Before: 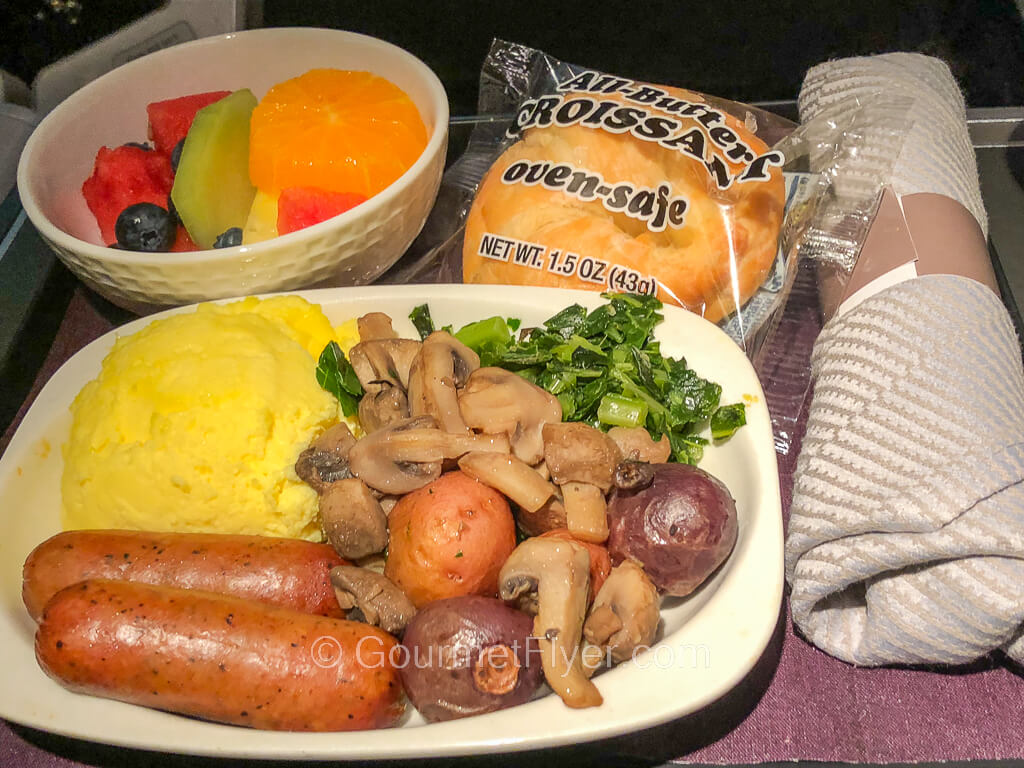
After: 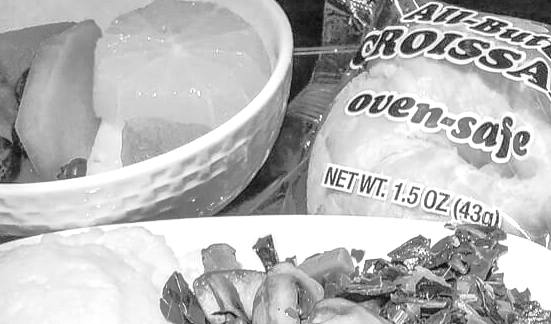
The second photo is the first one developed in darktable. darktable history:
exposure: black level correction 0, exposure 0.9 EV, compensate exposure bias true, compensate highlight preservation false
shadows and highlights: shadows 40, highlights -60
color calibration: output gray [0.22, 0.42, 0.37, 0], gray › normalize channels true, illuminant same as pipeline (D50), adaptation XYZ, x 0.346, y 0.359, gamut compression 0
crop: left 15.306%, top 9.065%, right 30.789%, bottom 48.638%
local contrast: on, module defaults
base curve: curves: ch0 [(0, 0) (0.028, 0.03) (0.121, 0.232) (0.46, 0.748) (0.859, 0.968) (1, 1)], preserve colors none
